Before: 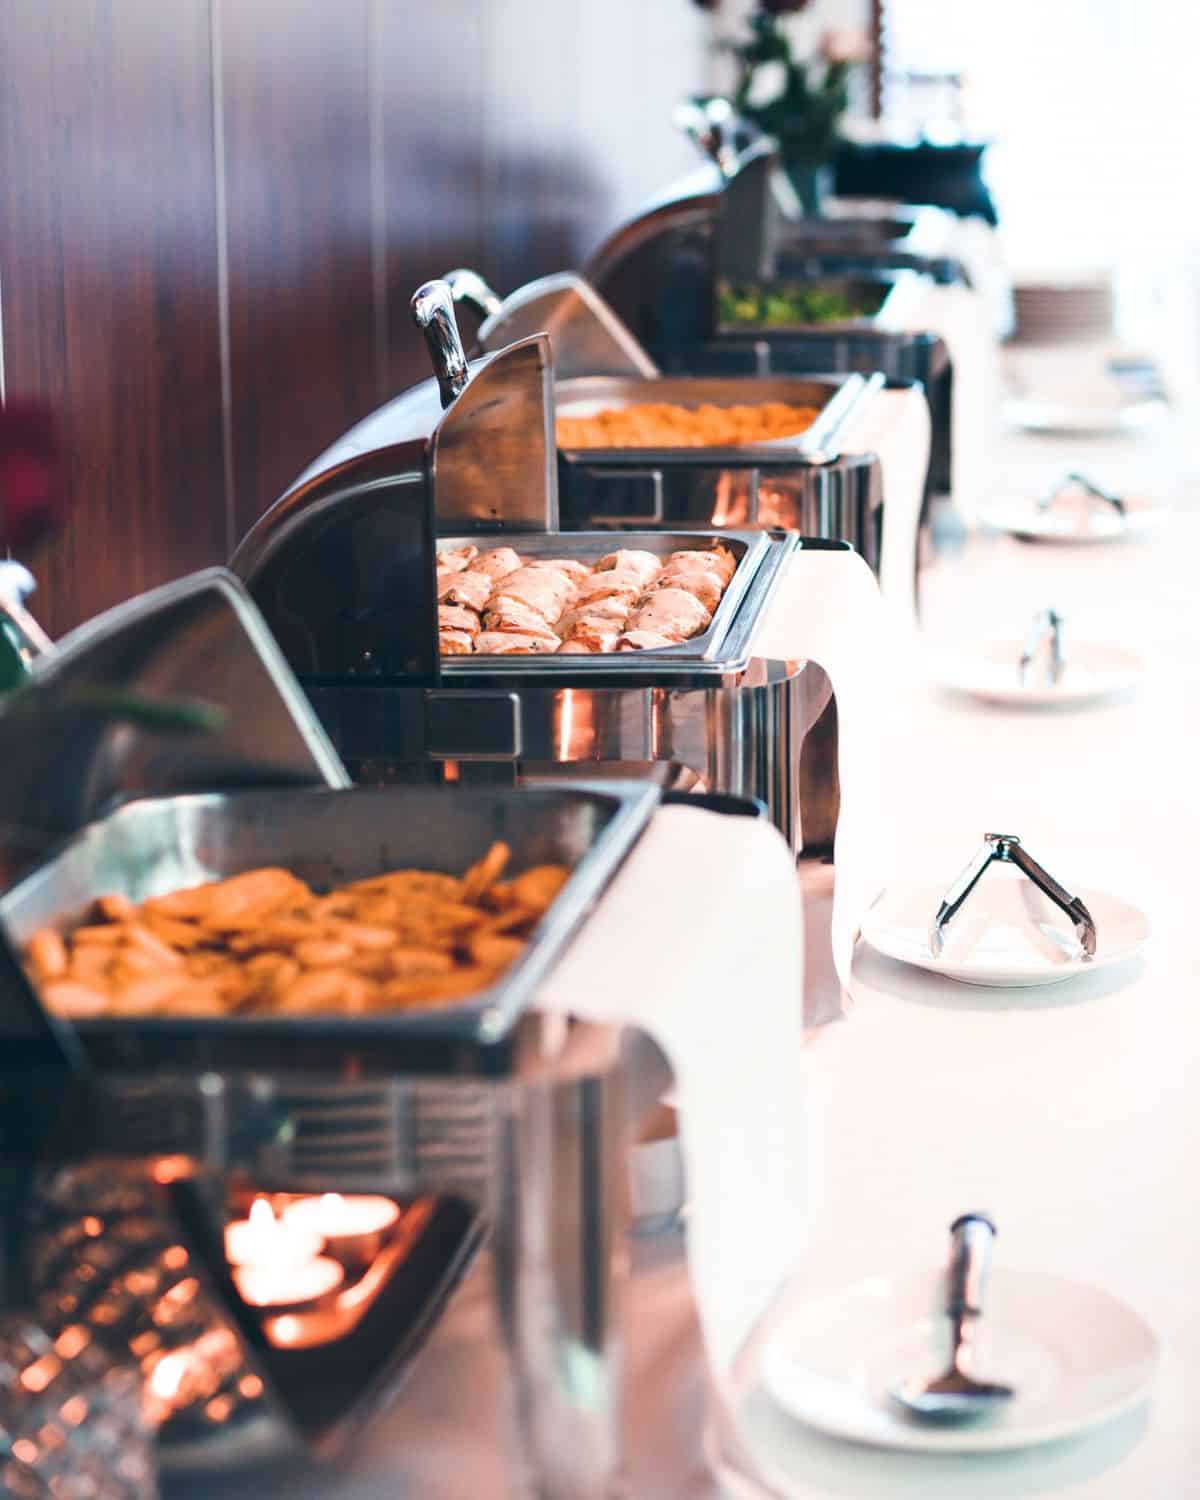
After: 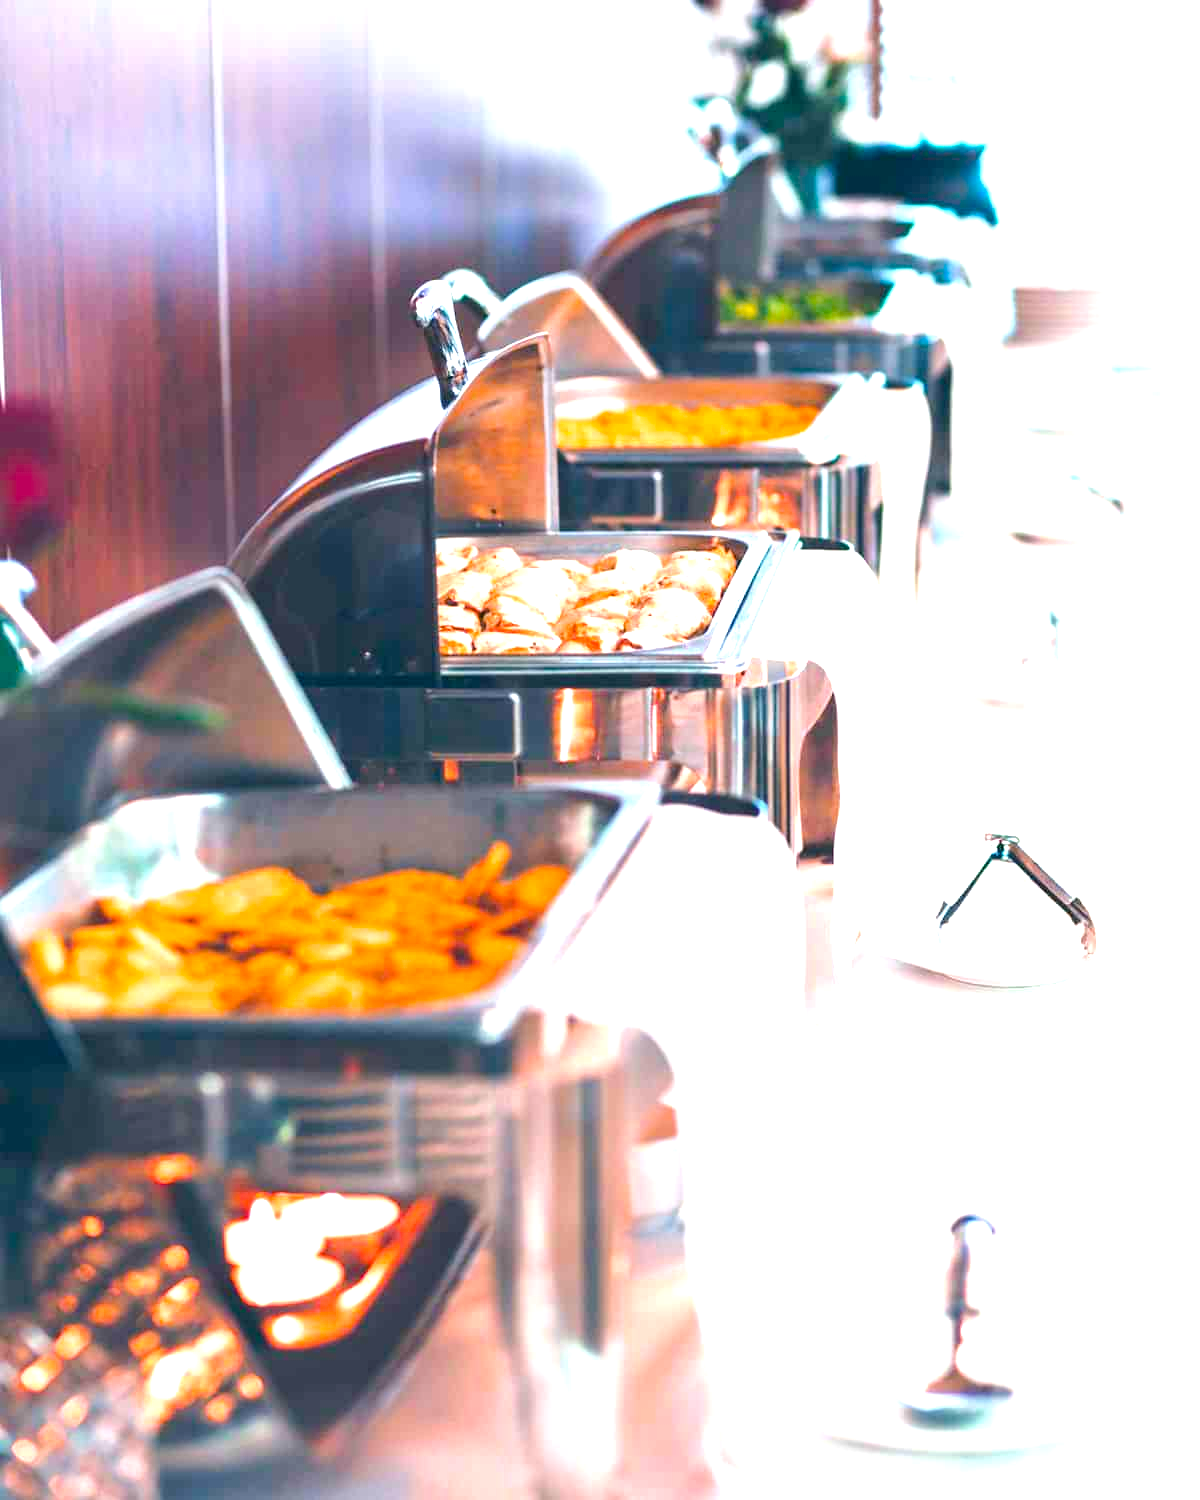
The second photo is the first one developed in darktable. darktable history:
exposure: exposure 1.15 EV, compensate highlight preservation false
color balance rgb: perceptual saturation grading › global saturation 25%, perceptual brilliance grading › mid-tones 10%, perceptual brilliance grading › shadows 15%, global vibrance 20%
